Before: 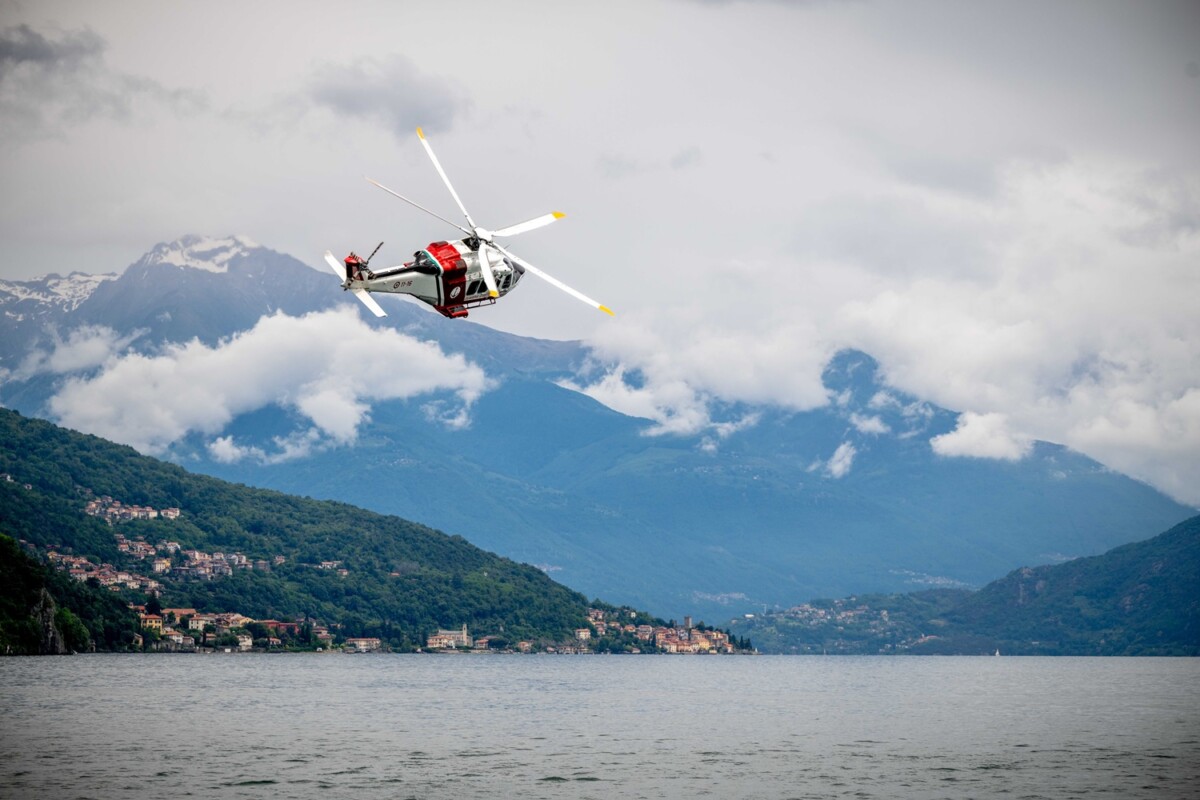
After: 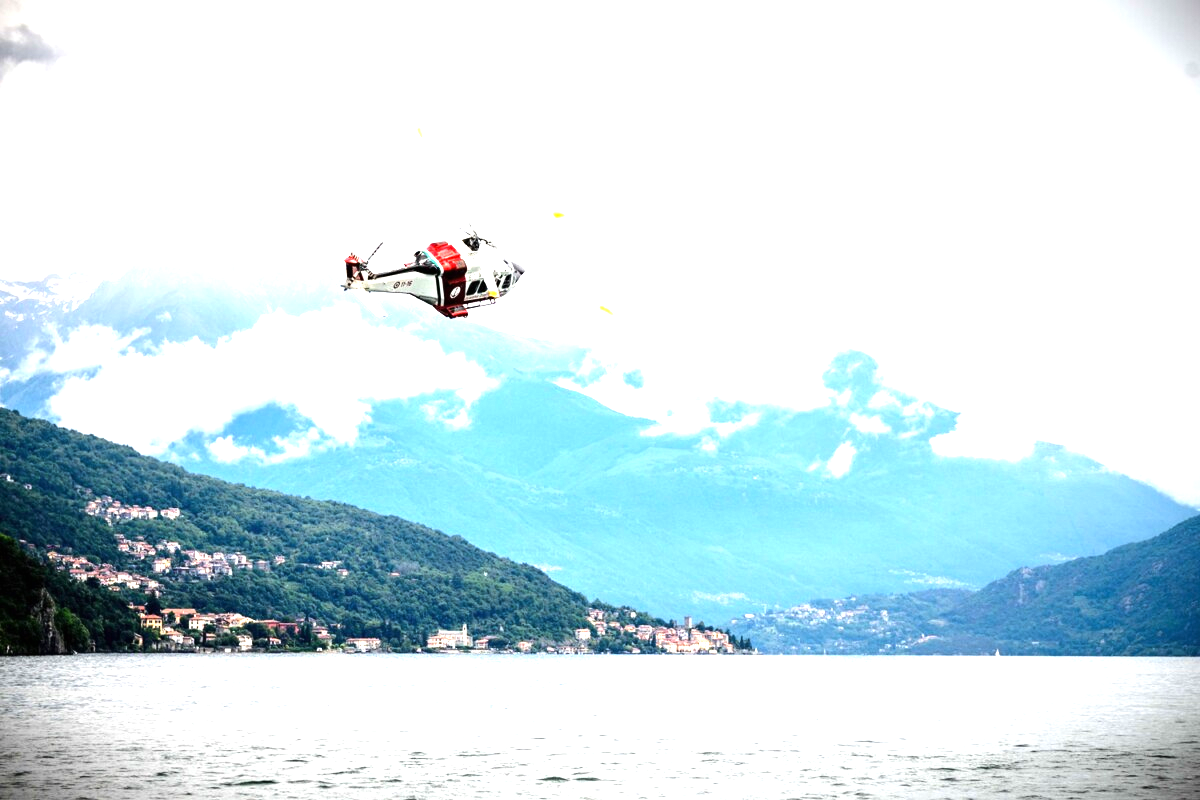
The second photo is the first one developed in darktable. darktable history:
exposure: black level correction 0, exposure 1.2 EV, compensate highlight preservation false
tone equalizer: -8 EV -0.75 EV, -7 EV -0.7 EV, -6 EV -0.6 EV, -5 EV -0.4 EV, -3 EV 0.4 EV, -2 EV 0.6 EV, -1 EV 0.7 EV, +0 EV 0.75 EV, edges refinement/feathering 500, mask exposure compensation -1.57 EV, preserve details no
